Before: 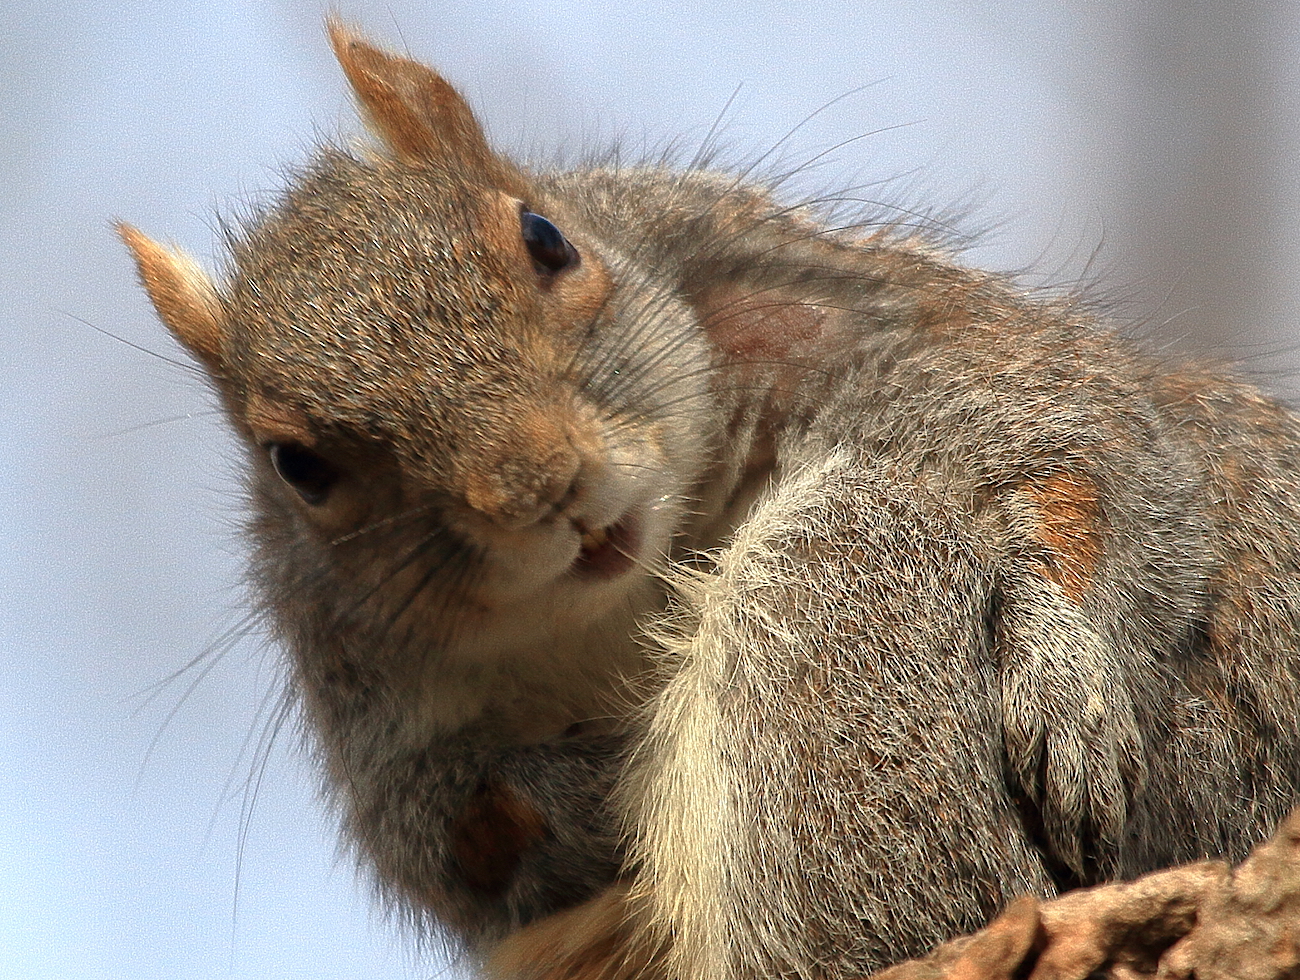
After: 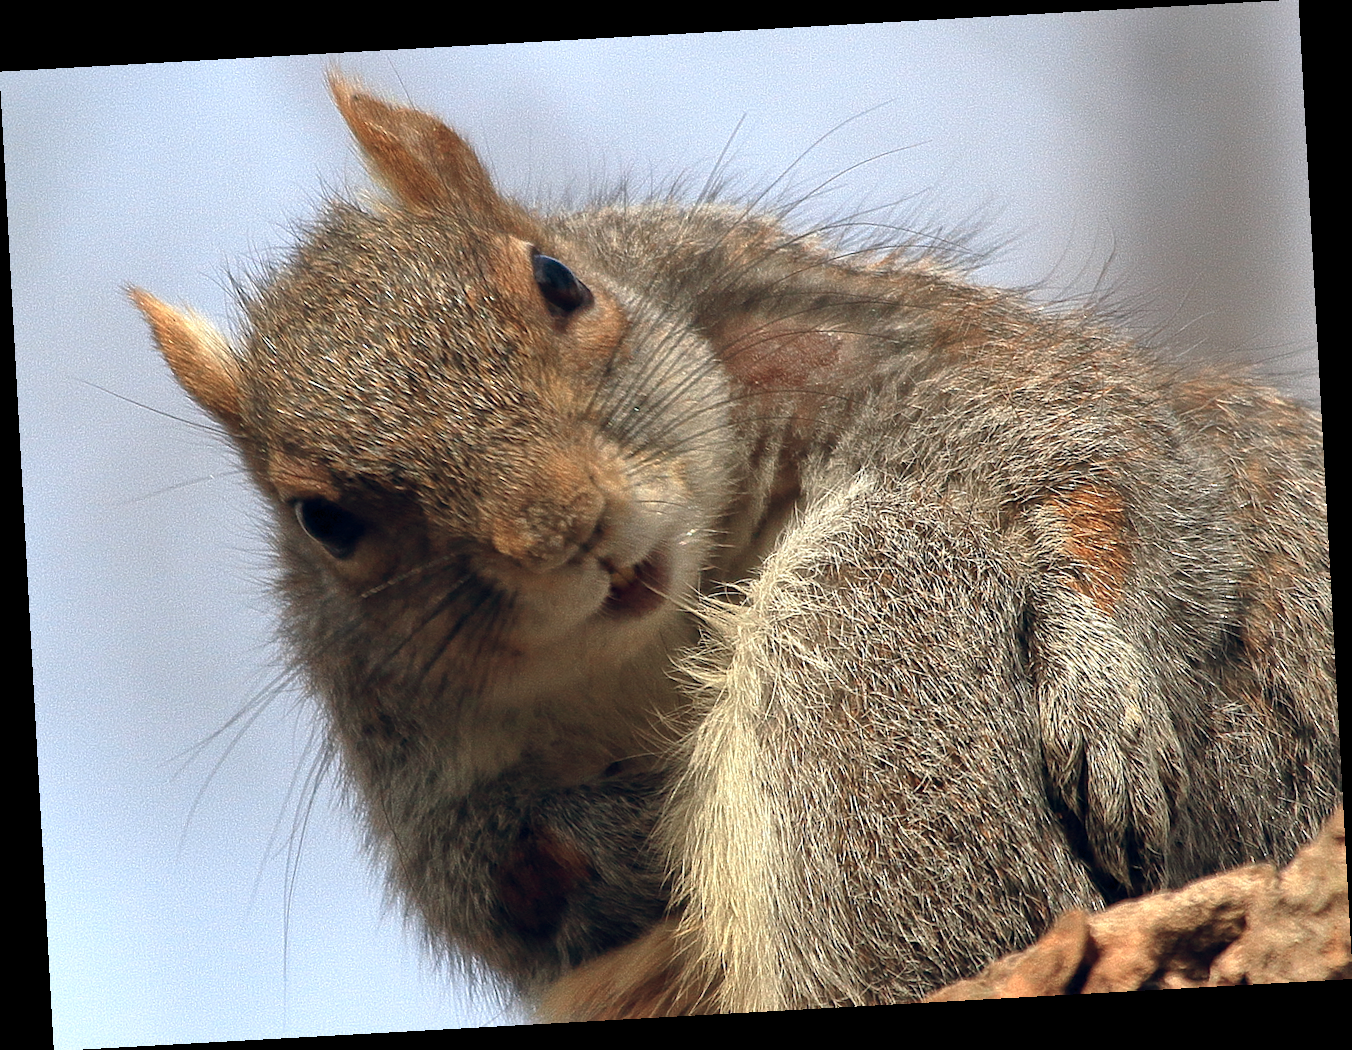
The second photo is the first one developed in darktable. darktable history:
shadows and highlights: shadows 37.27, highlights -28.18, soften with gaussian
rotate and perspective: rotation -3.18°, automatic cropping off
color balance rgb: shadows lift › chroma 3.88%, shadows lift › hue 88.52°, power › hue 214.65°, global offset › chroma 0.1%, global offset › hue 252.4°, contrast 4.45%
